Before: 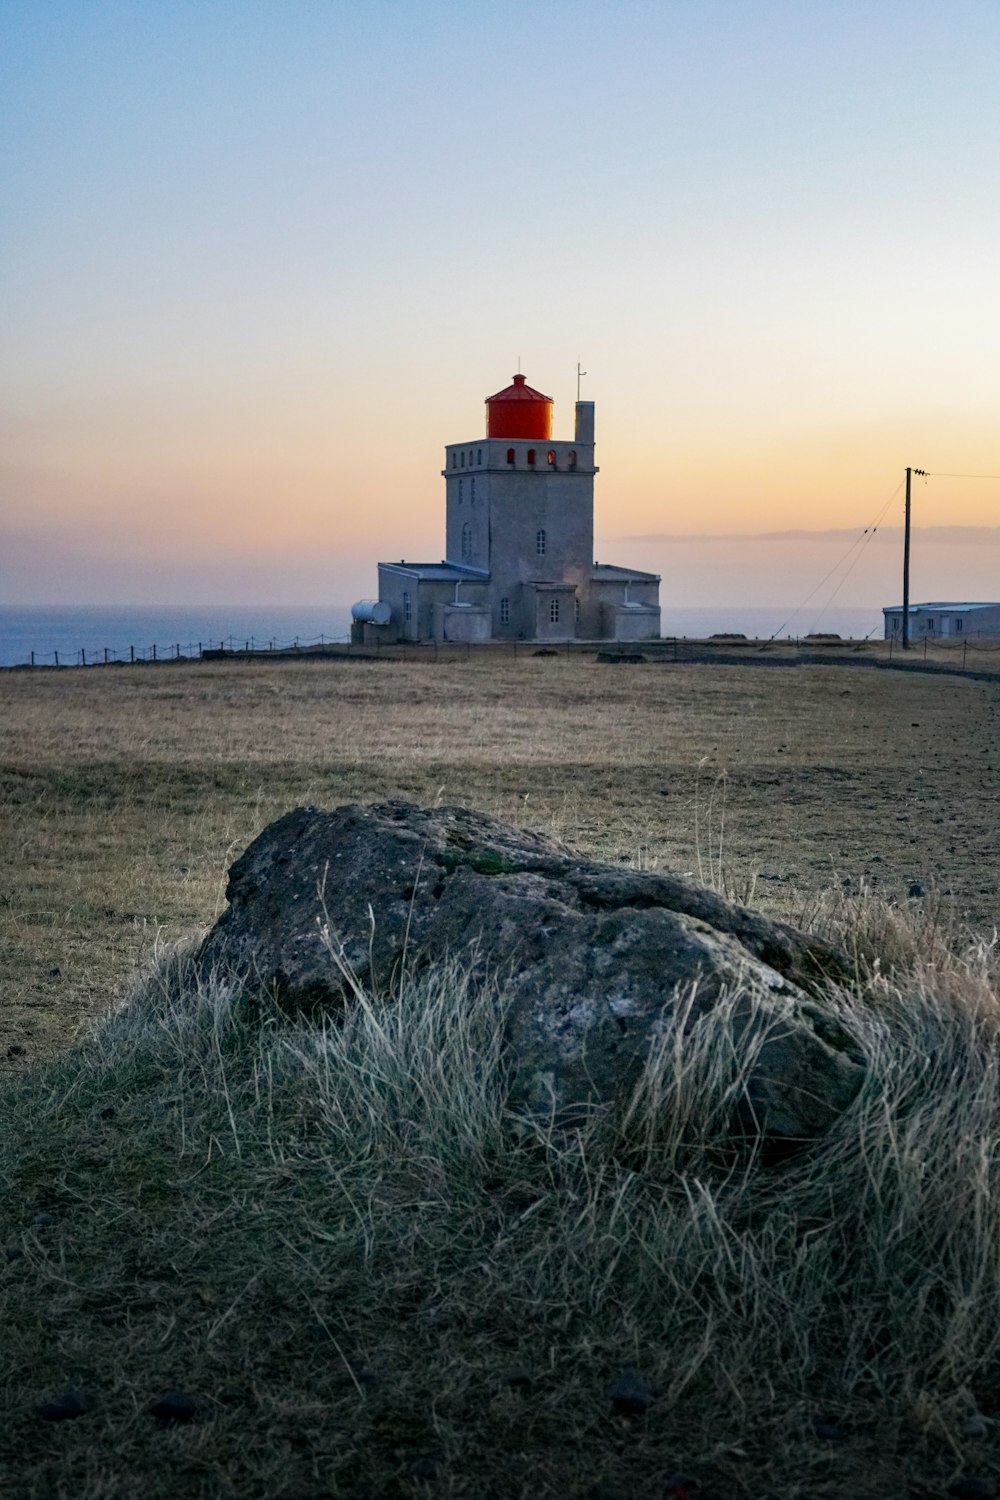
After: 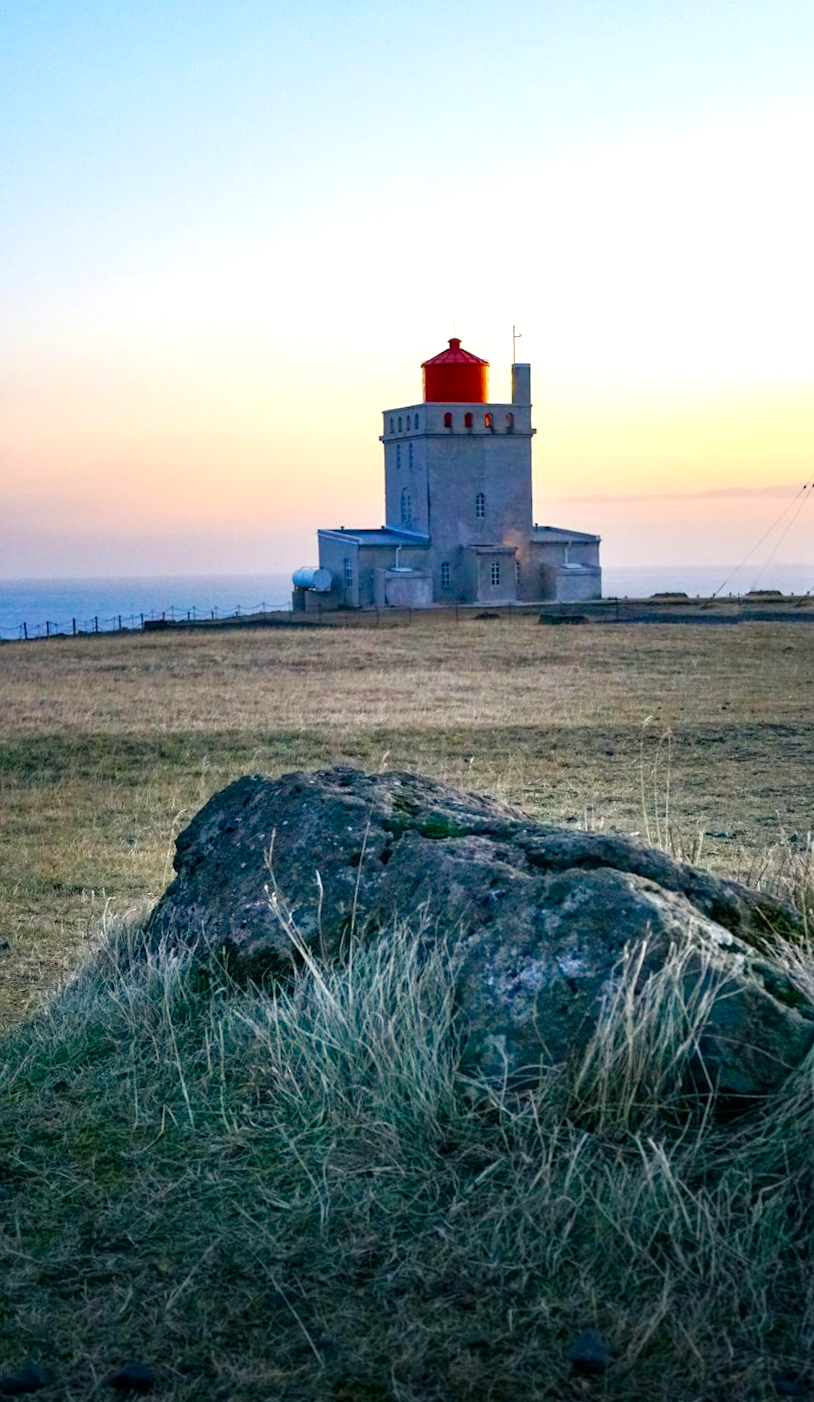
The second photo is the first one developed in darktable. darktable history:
color balance rgb: shadows lift › chroma 1.985%, shadows lift › hue 263.79°, perceptual saturation grading › global saturation 24.516%, perceptual saturation grading › highlights -24.587%, perceptual saturation grading › mid-tones 24.574%, perceptual saturation grading › shadows 39.678%, global vibrance 20%
crop and rotate: angle 1.33°, left 4.124%, top 0.813%, right 11.631%, bottom 2.437%
exposure: black level correction 0, exposure 0.7 EV, compensate exposure bias true, compensate highlight preservation false
